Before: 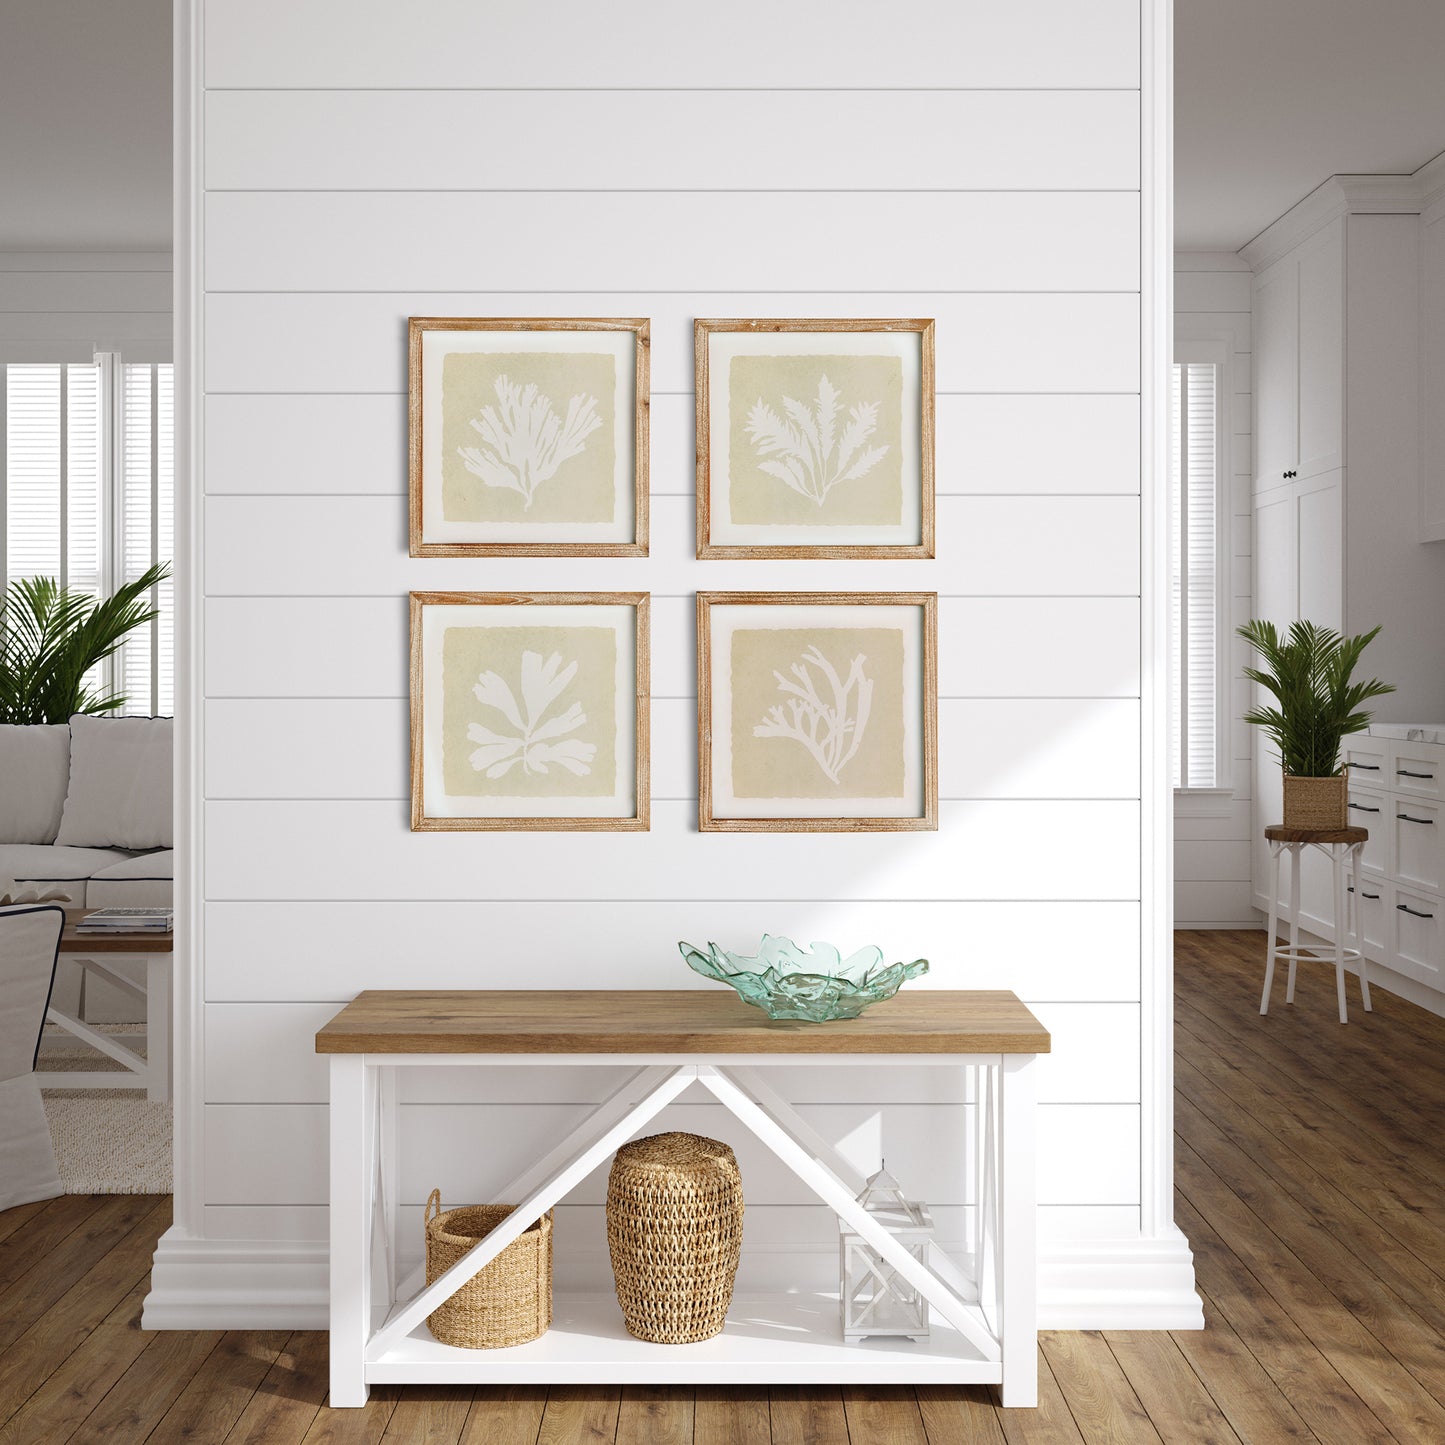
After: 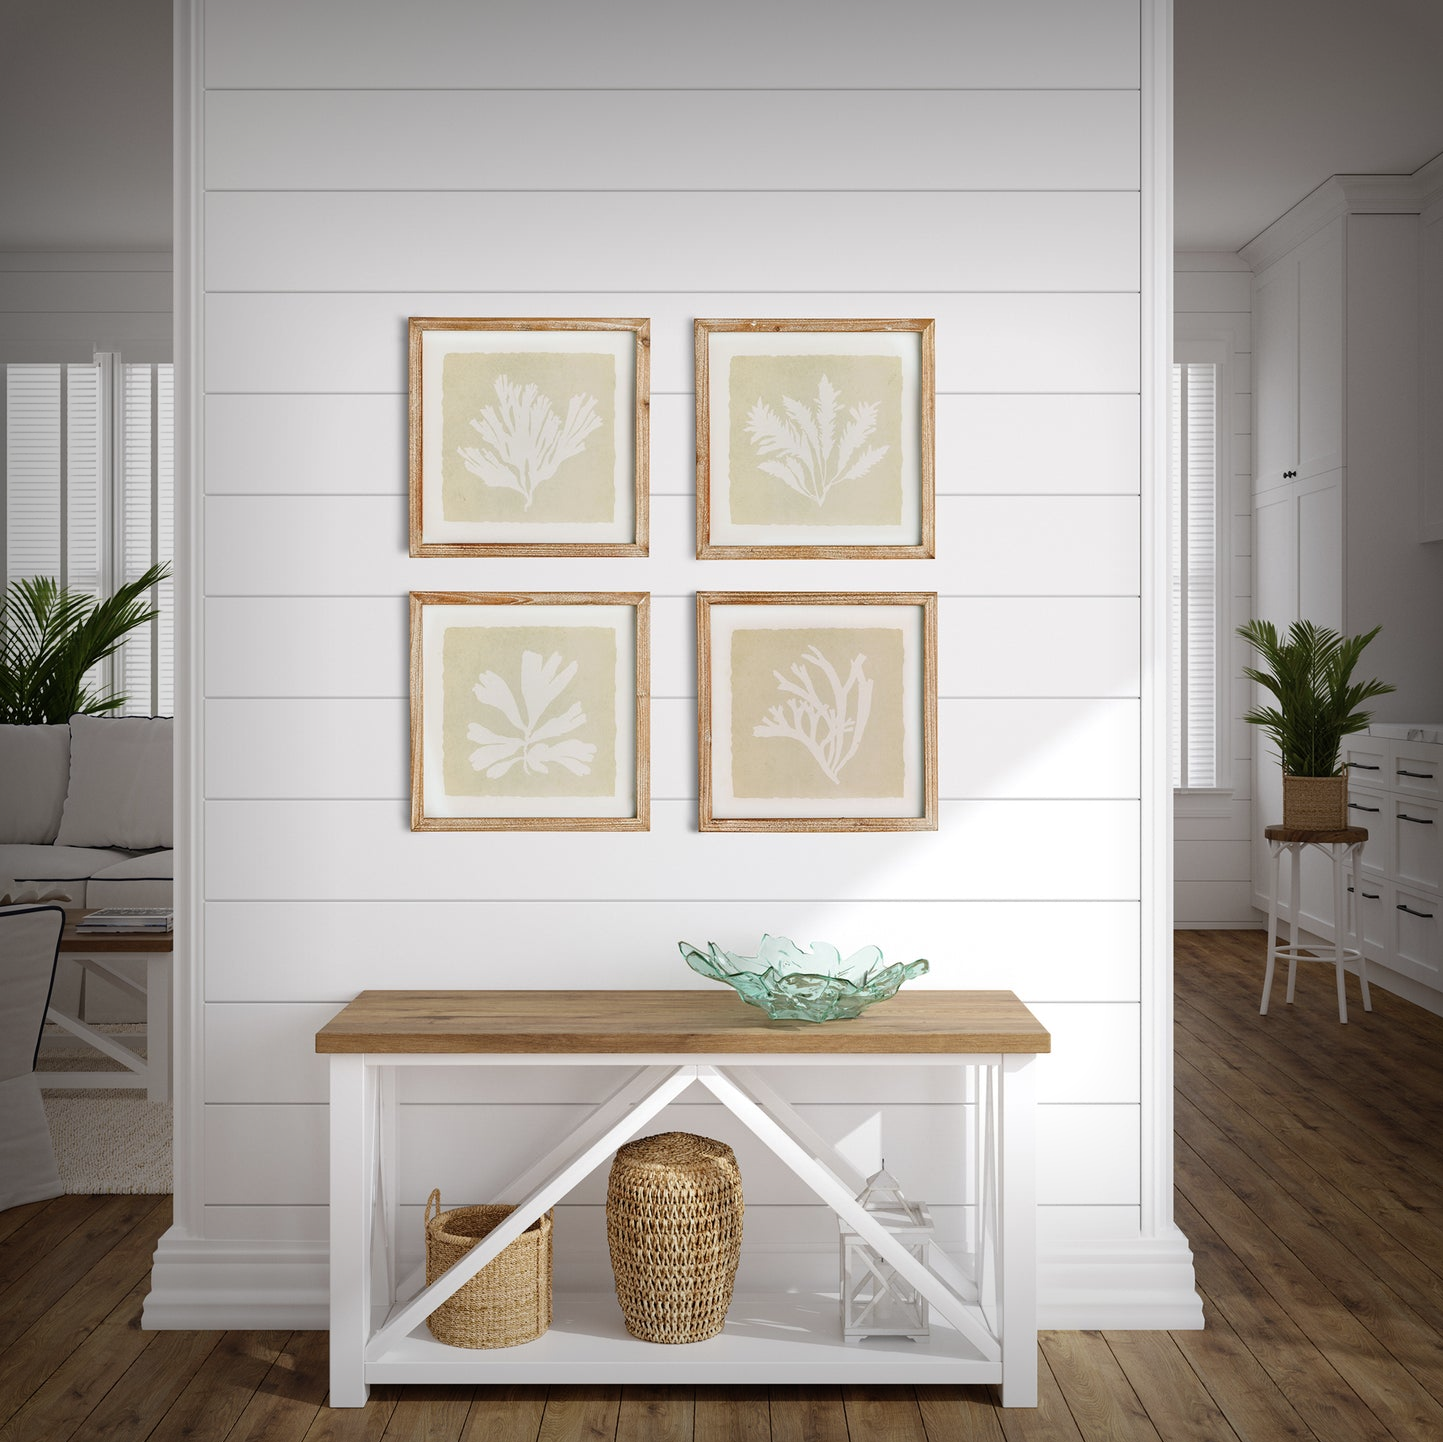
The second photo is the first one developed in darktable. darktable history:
crop: top 0.05%, bottom 0.098%
vignetting: fall-off start 53.2%, brightness -0.594, saturation 0, automatic ratio true, width/height ratio 1.313, shape 0.22, unbound false
